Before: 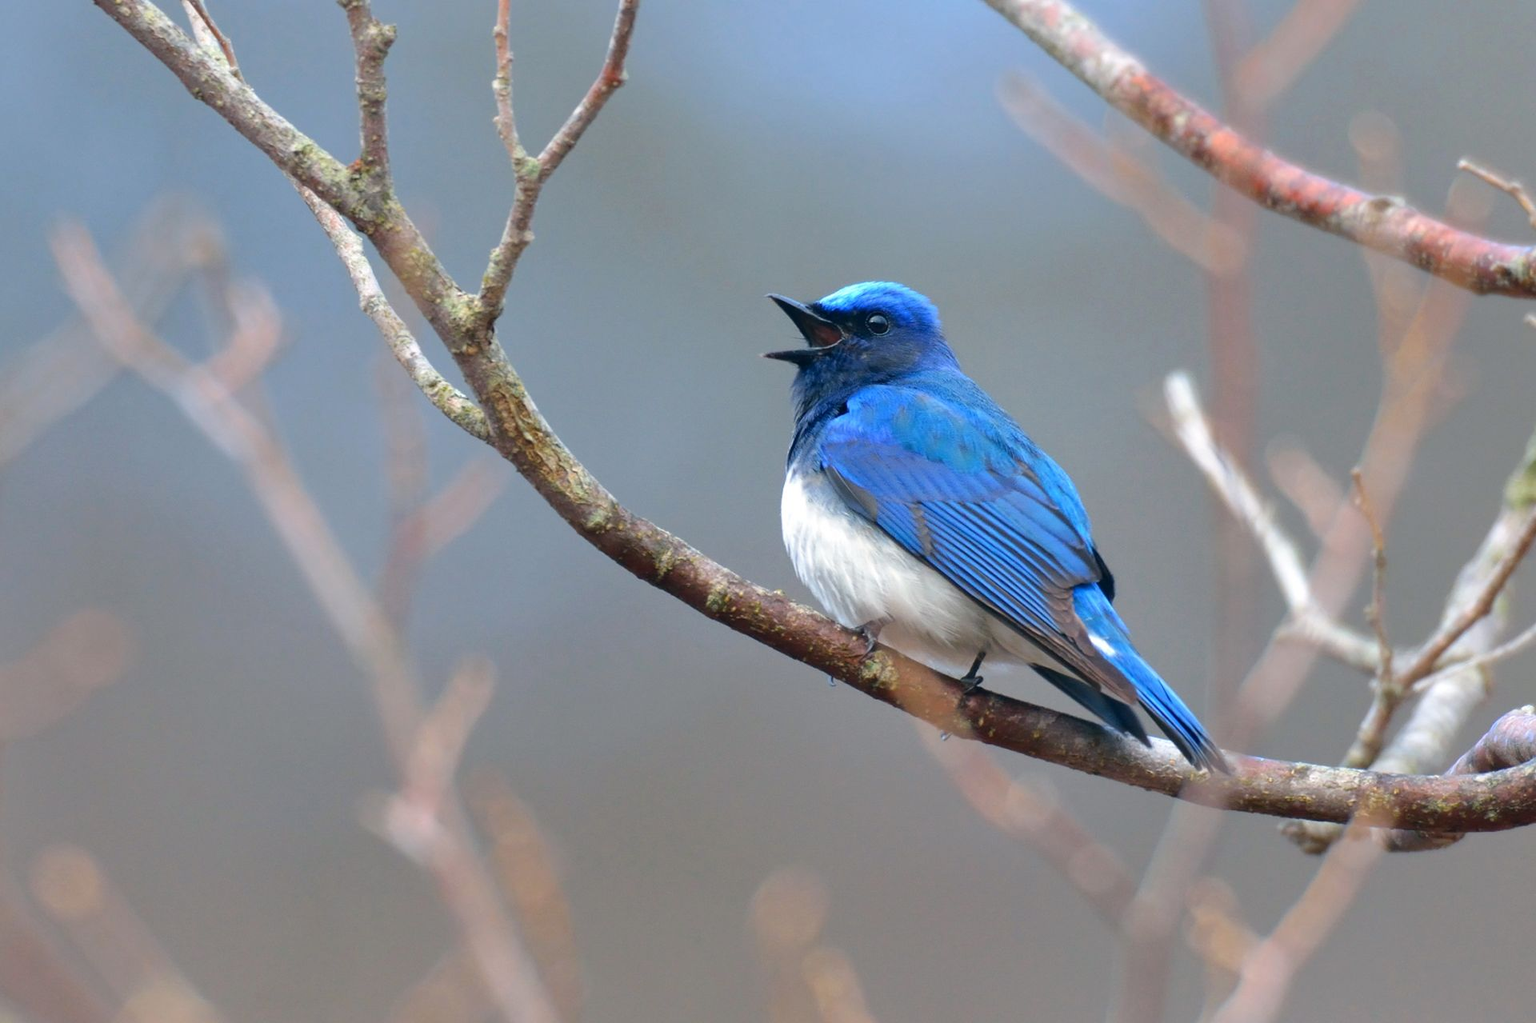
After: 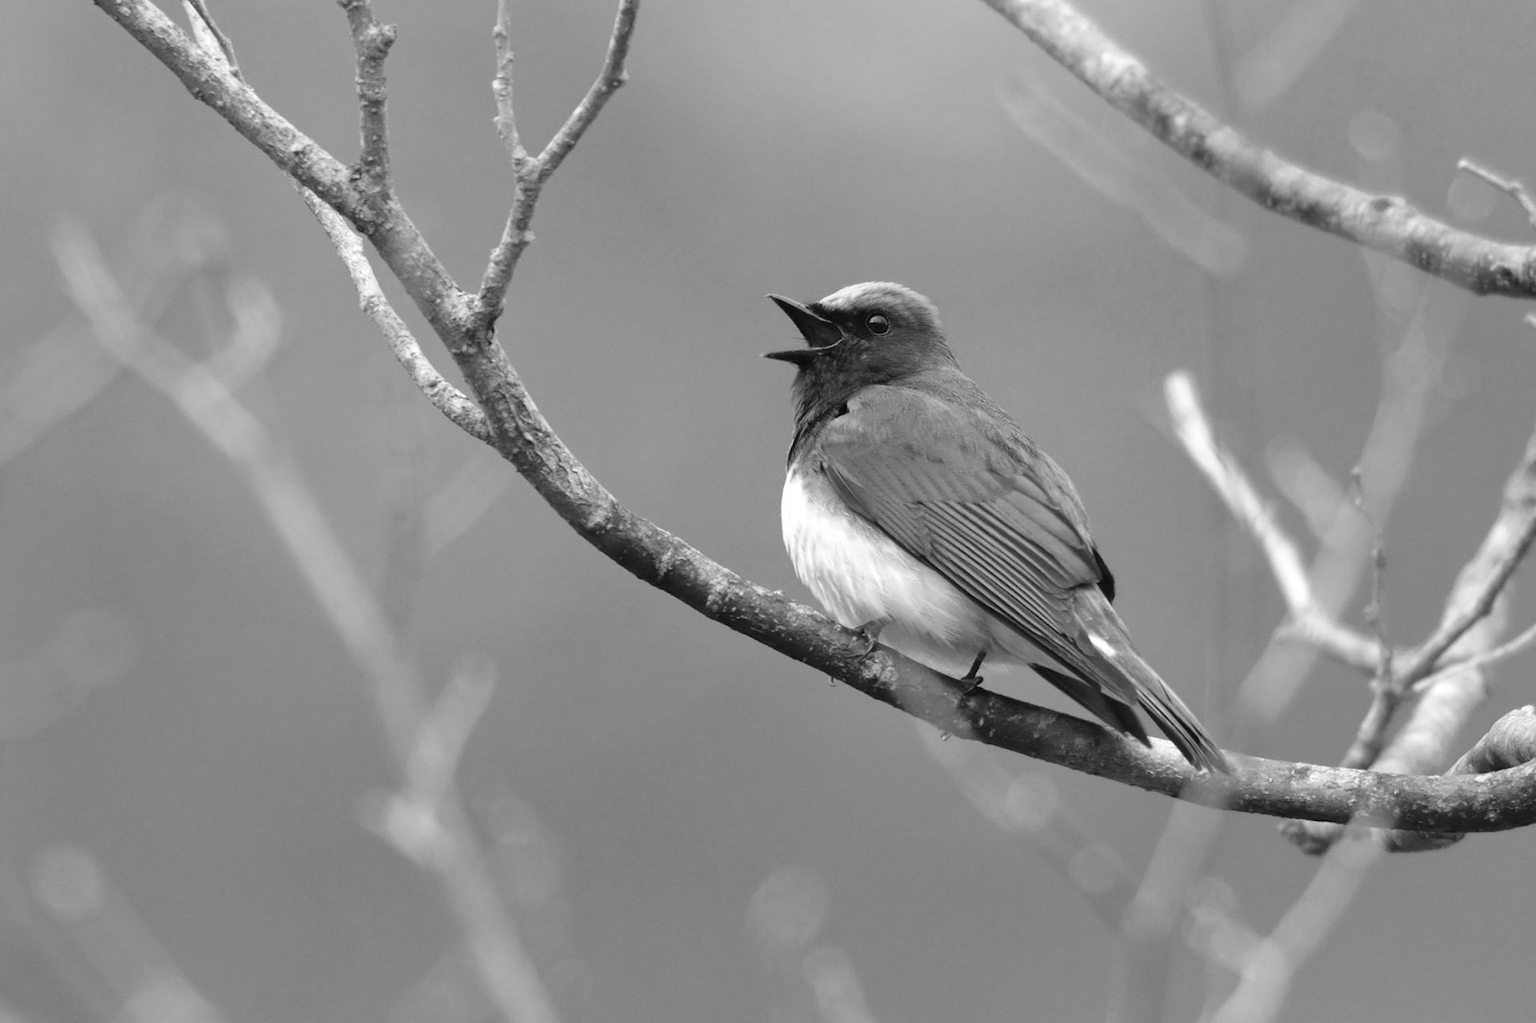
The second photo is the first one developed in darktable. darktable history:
contrast brightness saturation: contrast 0.1, saturation -0.36
monochrome: on, module defaults
